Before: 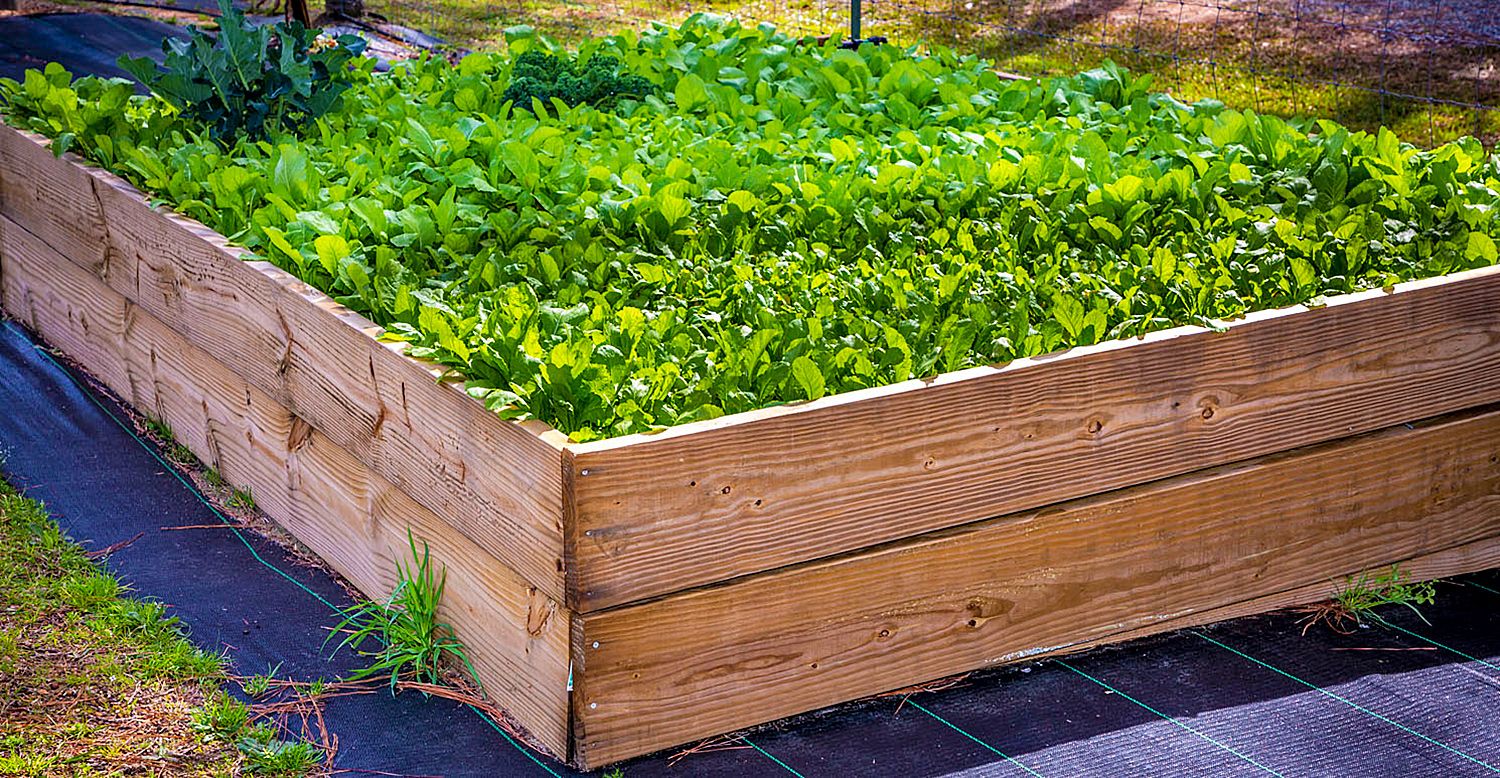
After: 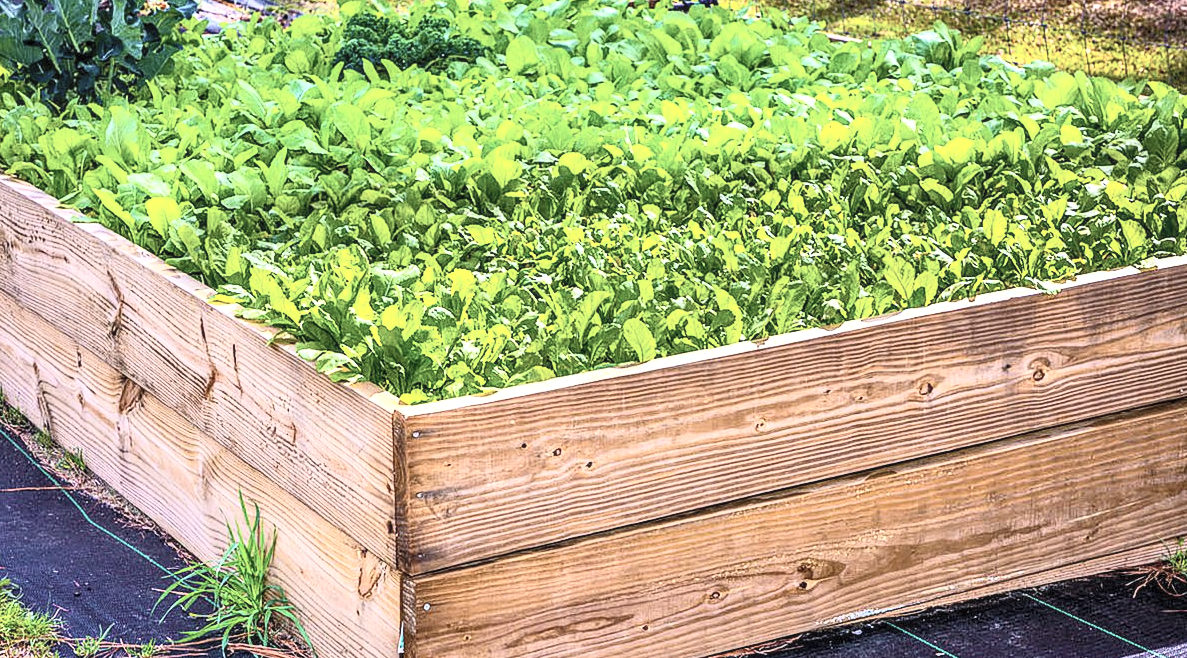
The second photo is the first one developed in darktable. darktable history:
contrast brightness saturation: contrast 0.44, brightness 0.546, saturation -0.185
local contrast: on, module defaults
crop: left 11.308%, top 4.927%, right 9.556%, bottom 10.441%
